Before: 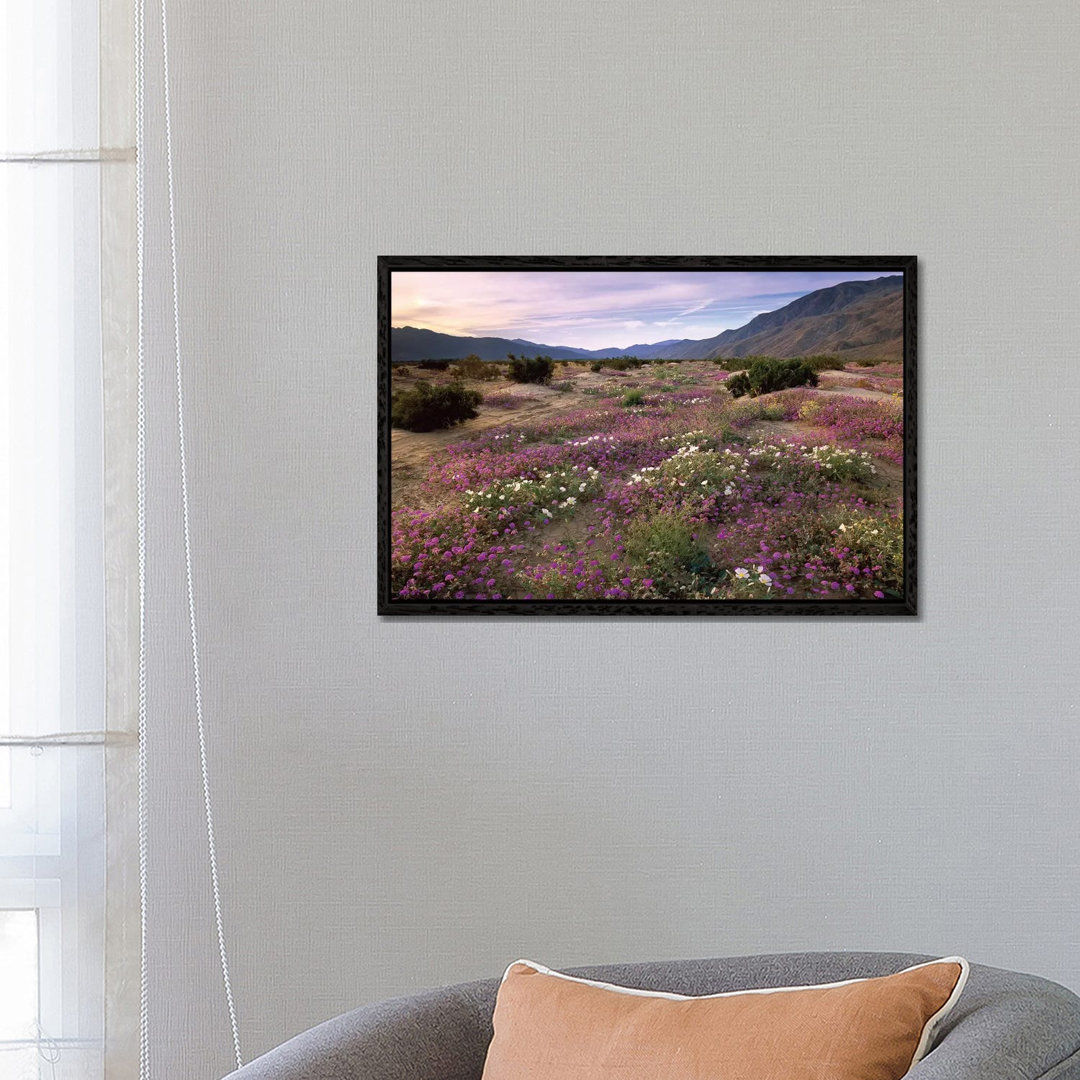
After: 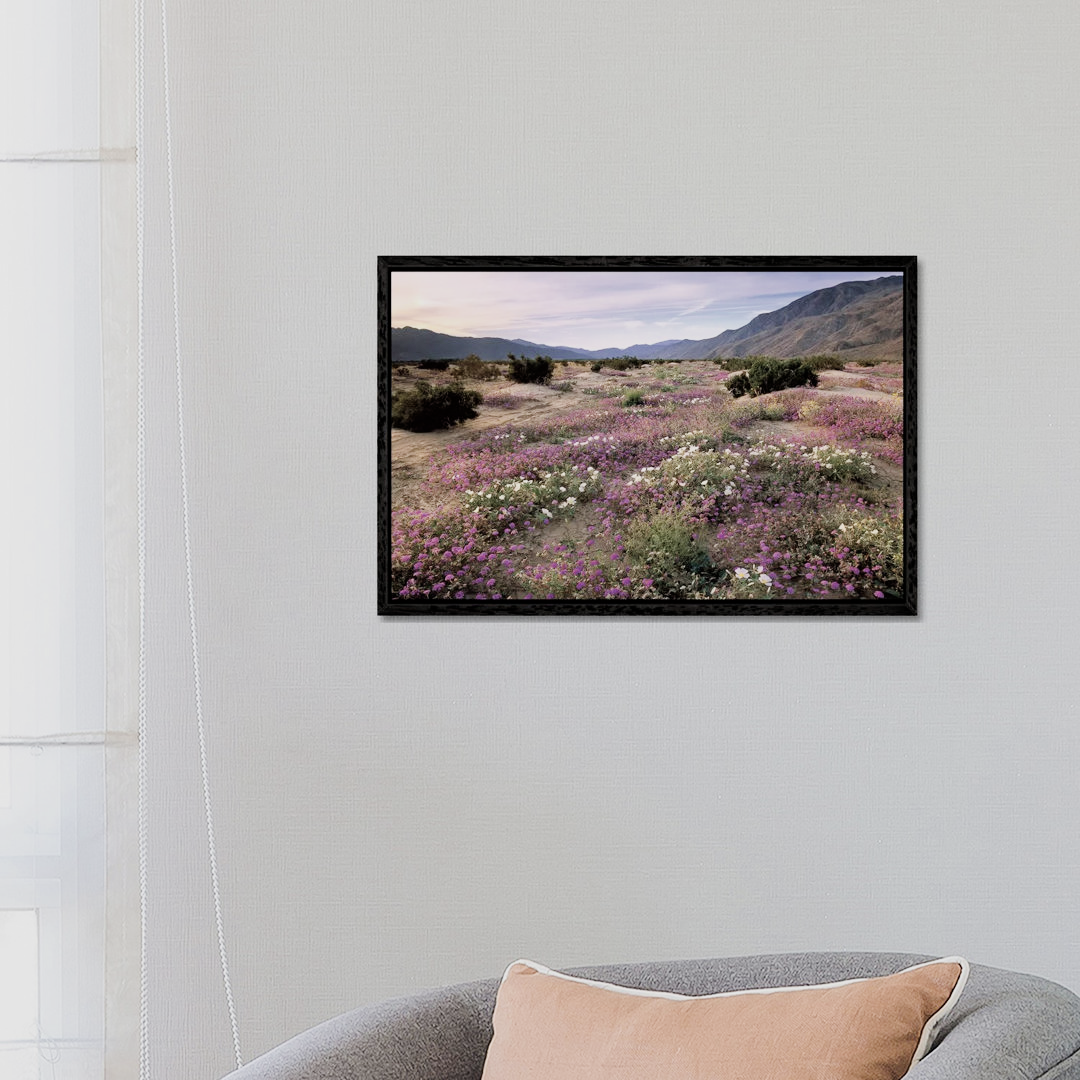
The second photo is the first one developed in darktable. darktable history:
filmic rgb: black relative exposure -7.17 EV, white relative exposure 5.35 EV, hardness 3.02
exposure: black level correction 0, exposure 0.699 EV, compensate exposure bias true, compensate highlight preservation false
contrast brightness saturation: contrast 0.096, saturation -0.287
